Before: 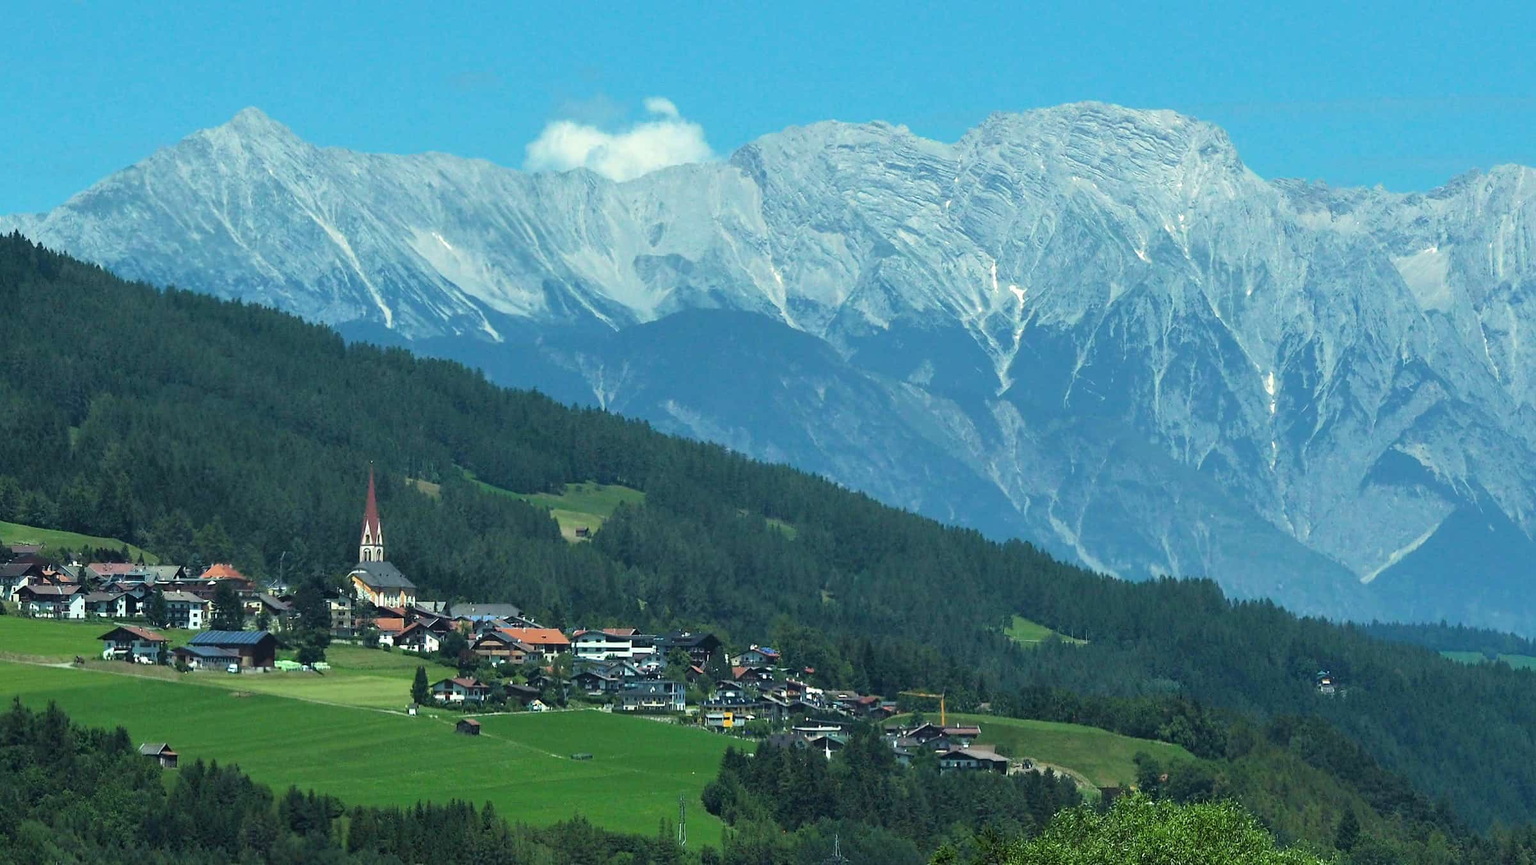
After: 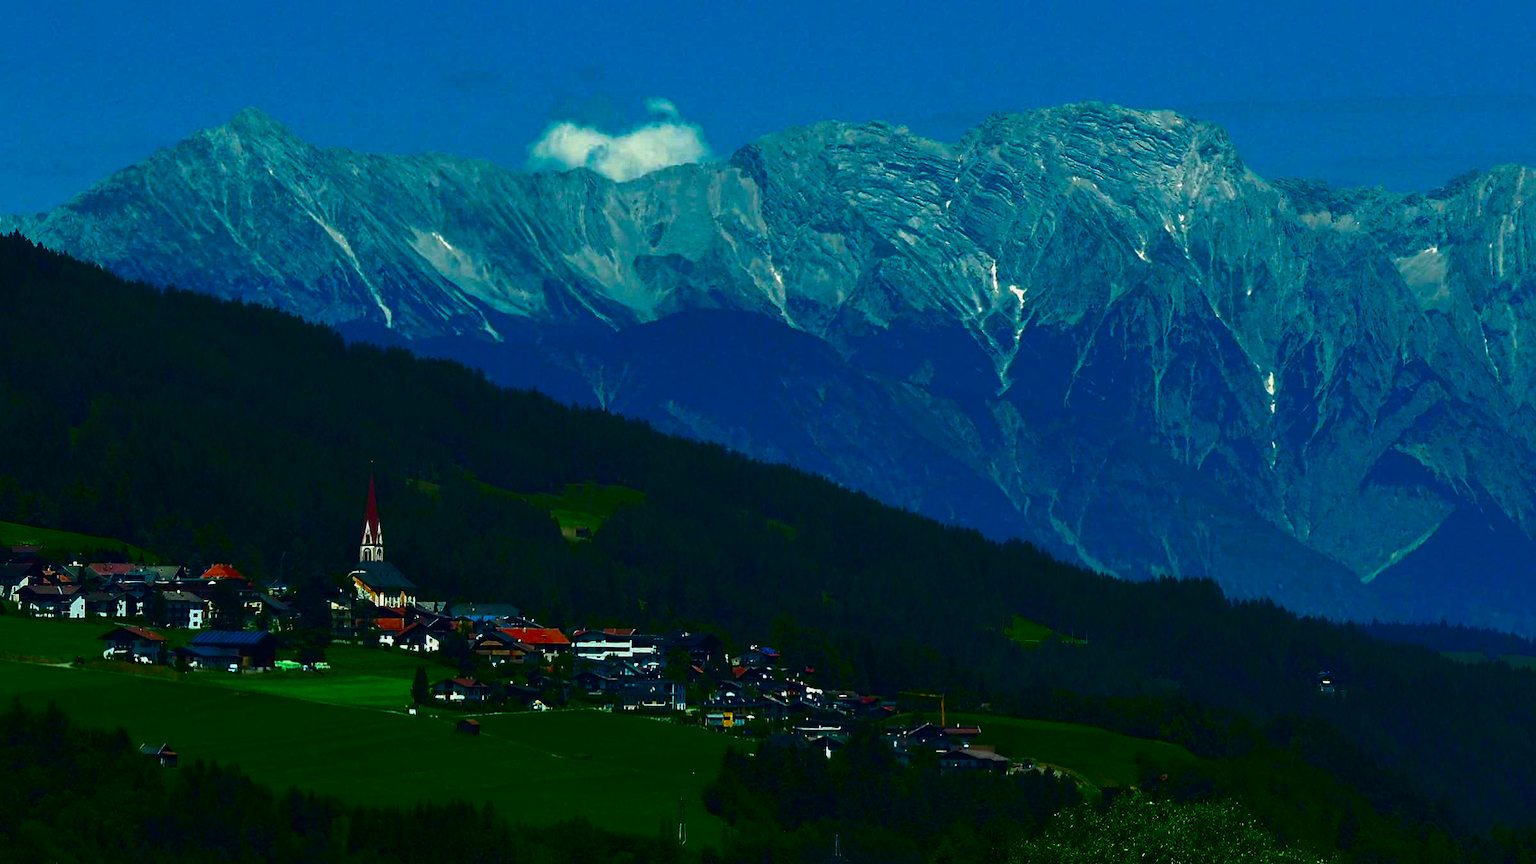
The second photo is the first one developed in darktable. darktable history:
contrast brightness saturation: brightness -0.984, saturation 0.987
exposure: black level correction -0.021, exposure -0.033 EV, compensate highlight preservation false
